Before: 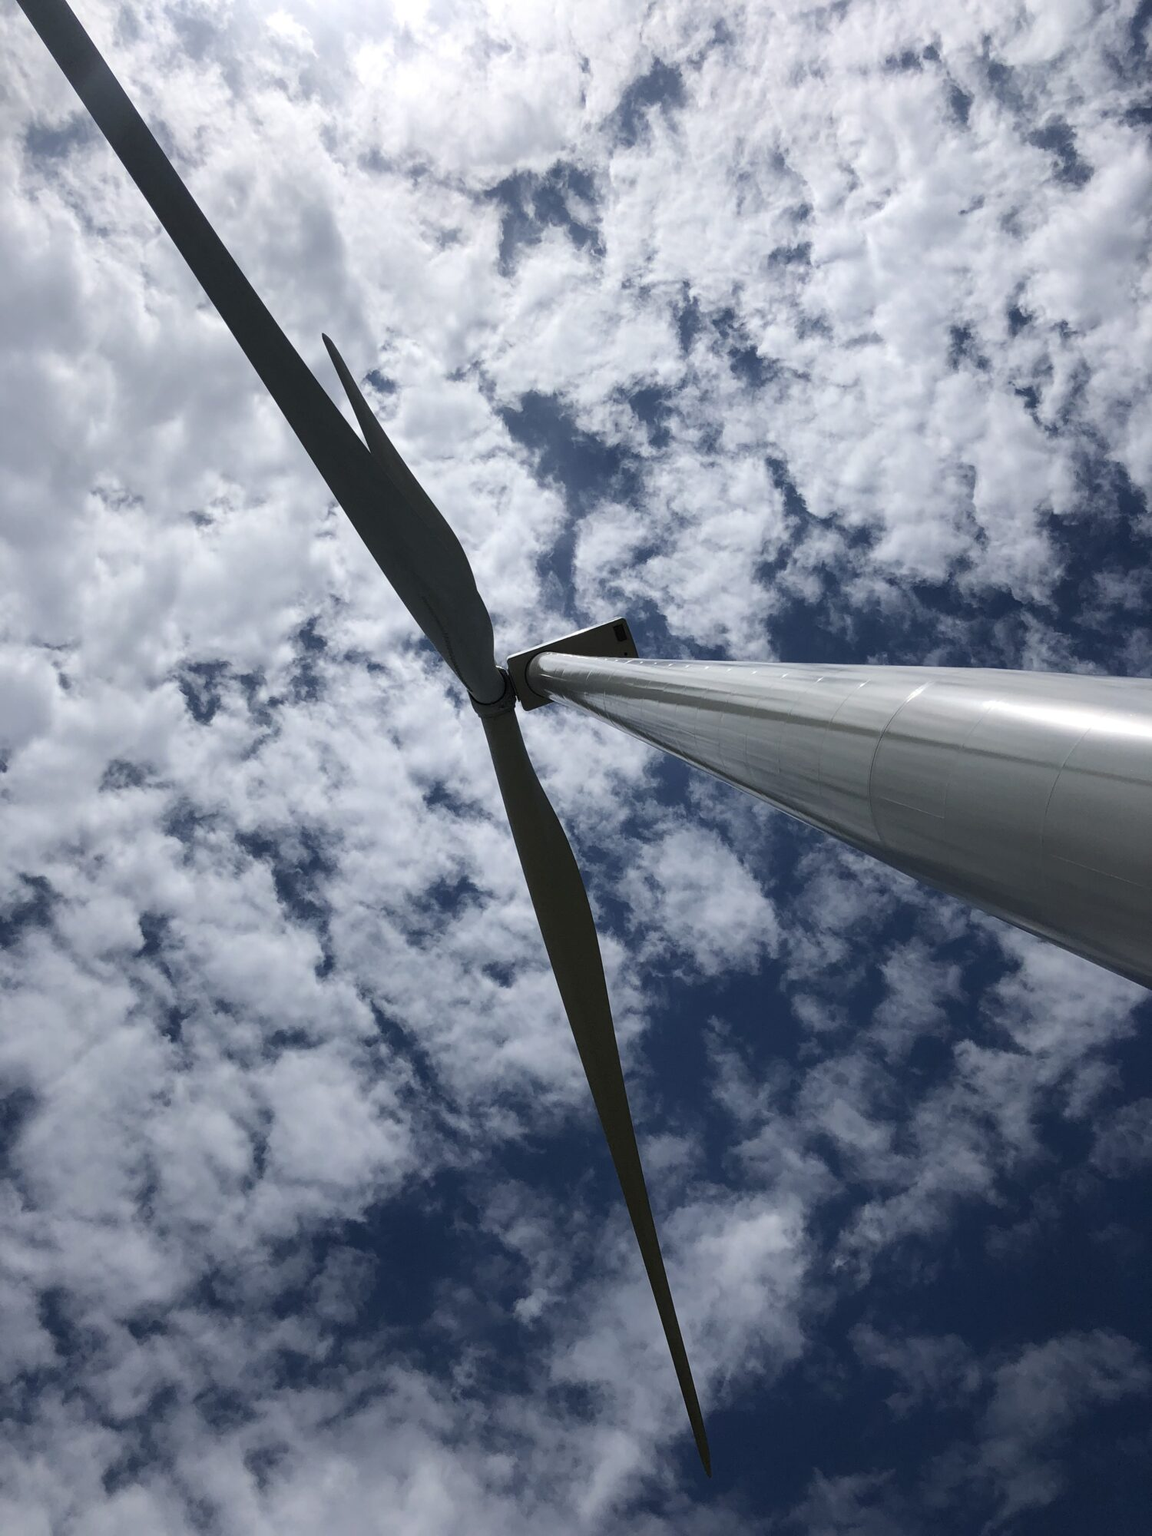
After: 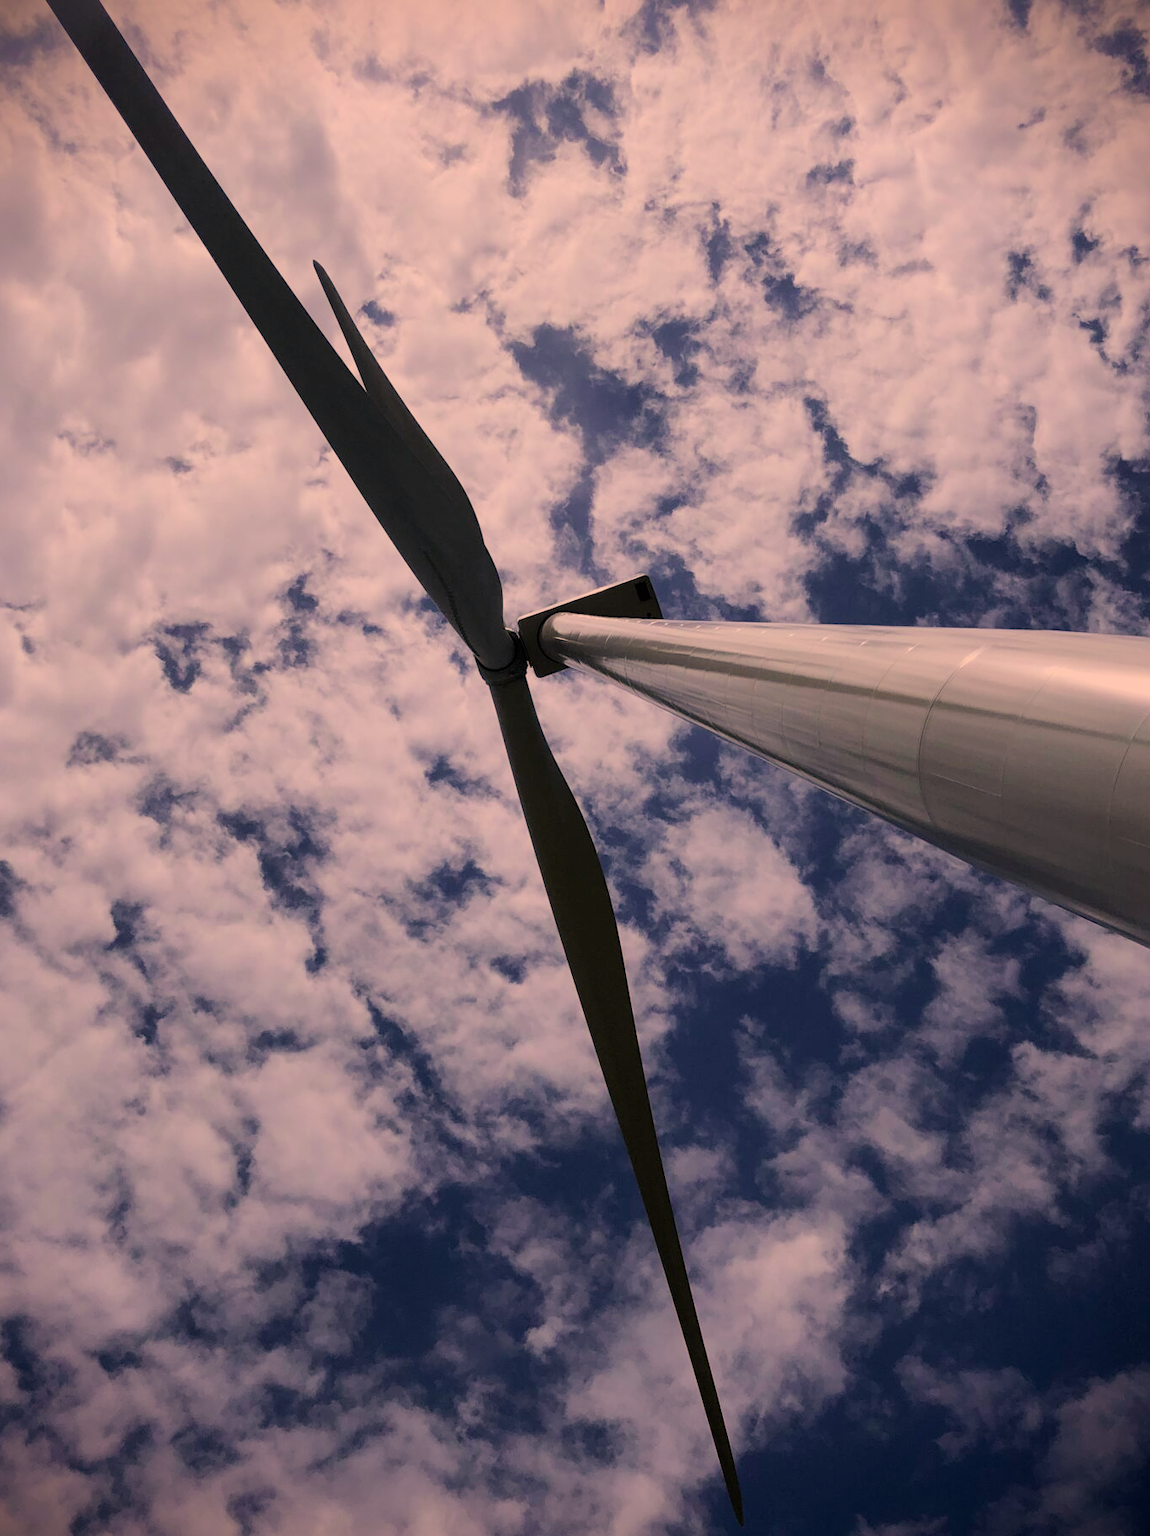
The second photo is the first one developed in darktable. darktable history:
crop: left 3.449%, top 6.423%, right 6.258%, bottom 3.176%
filmic rgb: black relative exposure -7.65 EV, white relative exposure 4.56 EV, hardness 3.61, iterations of high-quality reconstruction 0
vignetting: fall-off start 91.39%, brightness -0.991, saturation 0.491
color correction: highlights a* 22.07, highlights b* 22.31
color balance rgb: perceptual saturation grading › global saturation 30.856%, global vibrance 20%
contrast brightness saturation: saturation -0.064
